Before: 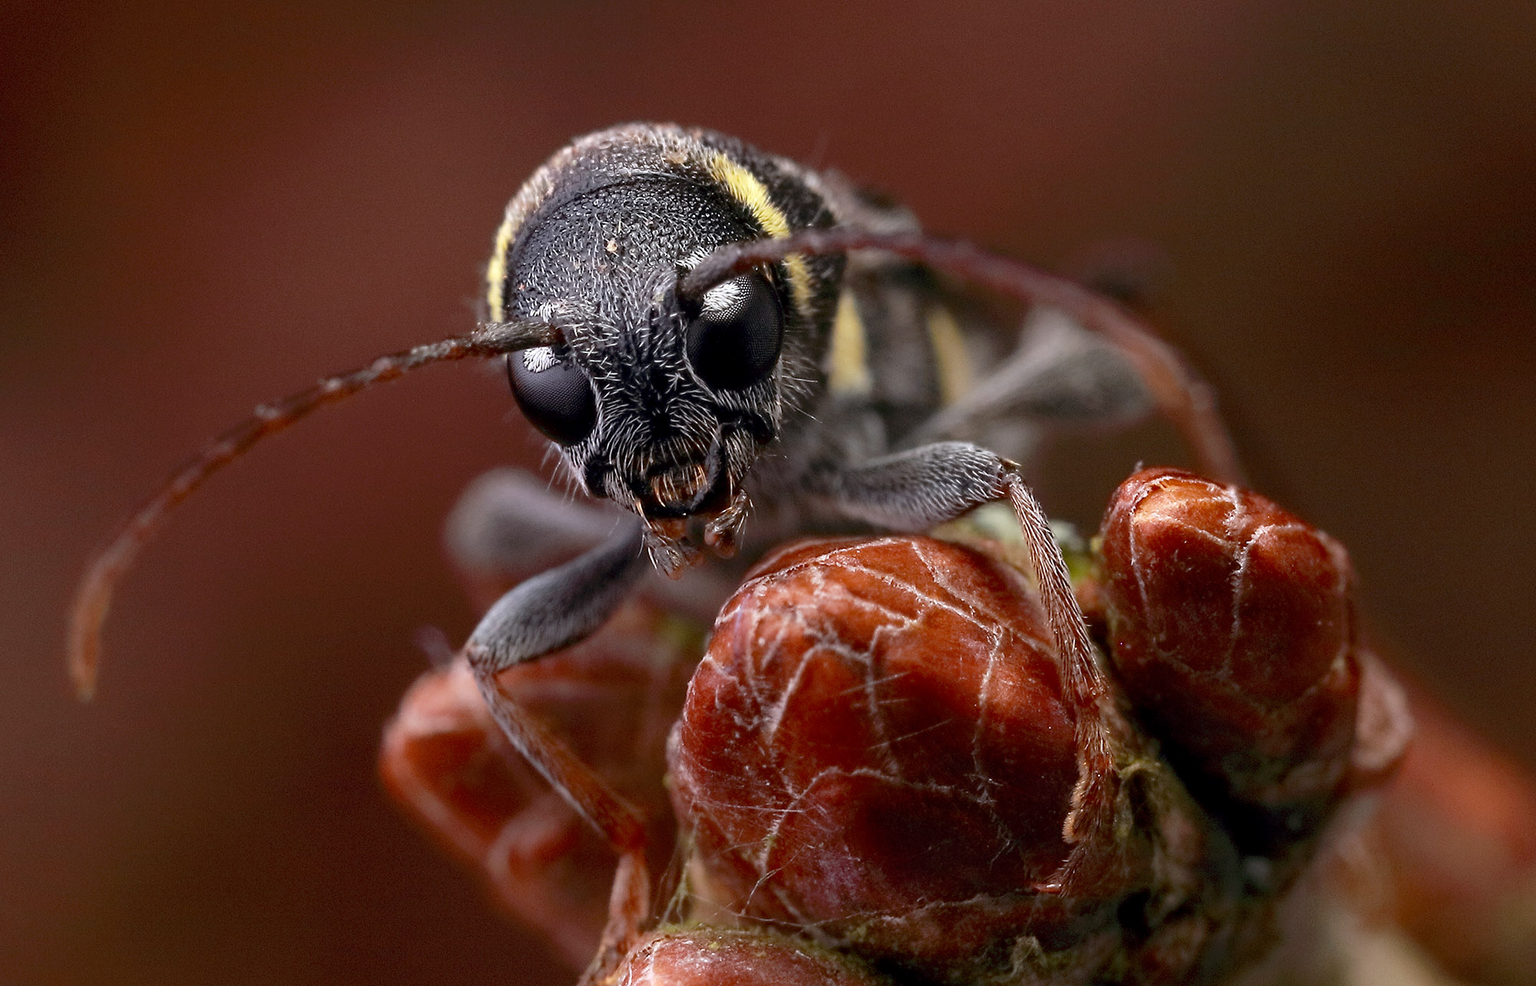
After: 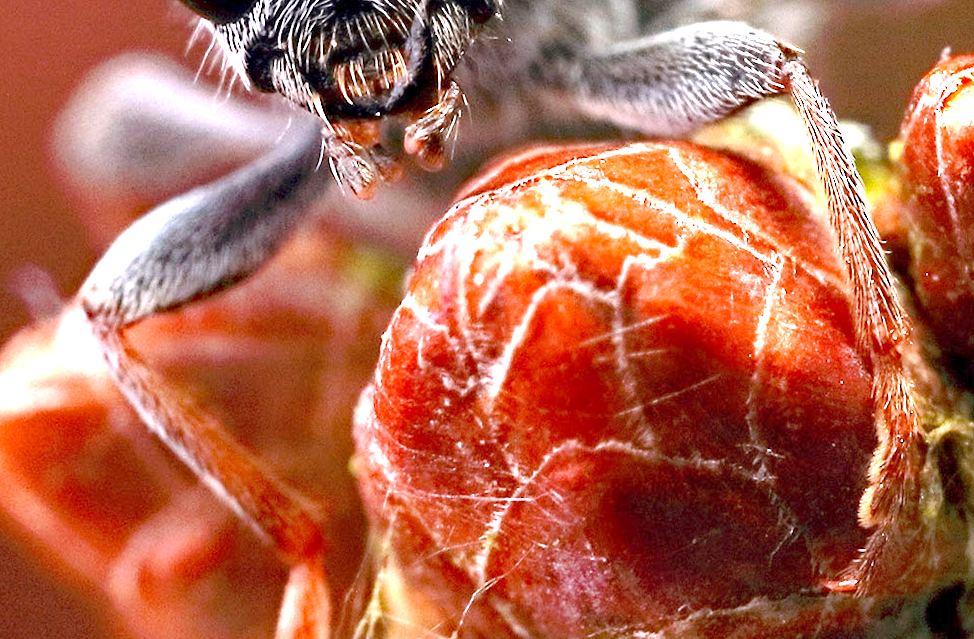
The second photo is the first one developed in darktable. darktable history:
exposure: exposure 2.25 EV, compensate highlight preservation false
haze removal: compatibility mode true, adaptive false
rotate and perspective: rotation -0.013°, lens shift (vertical) -0.027, lens shift (horizontal) 0.178, crop left 0.016, crop right 0.989, crop top 0.082, crop bottom 0.918
crop: left 29.672%, top 41.786%, right 20.851%, bottom 3.487%
